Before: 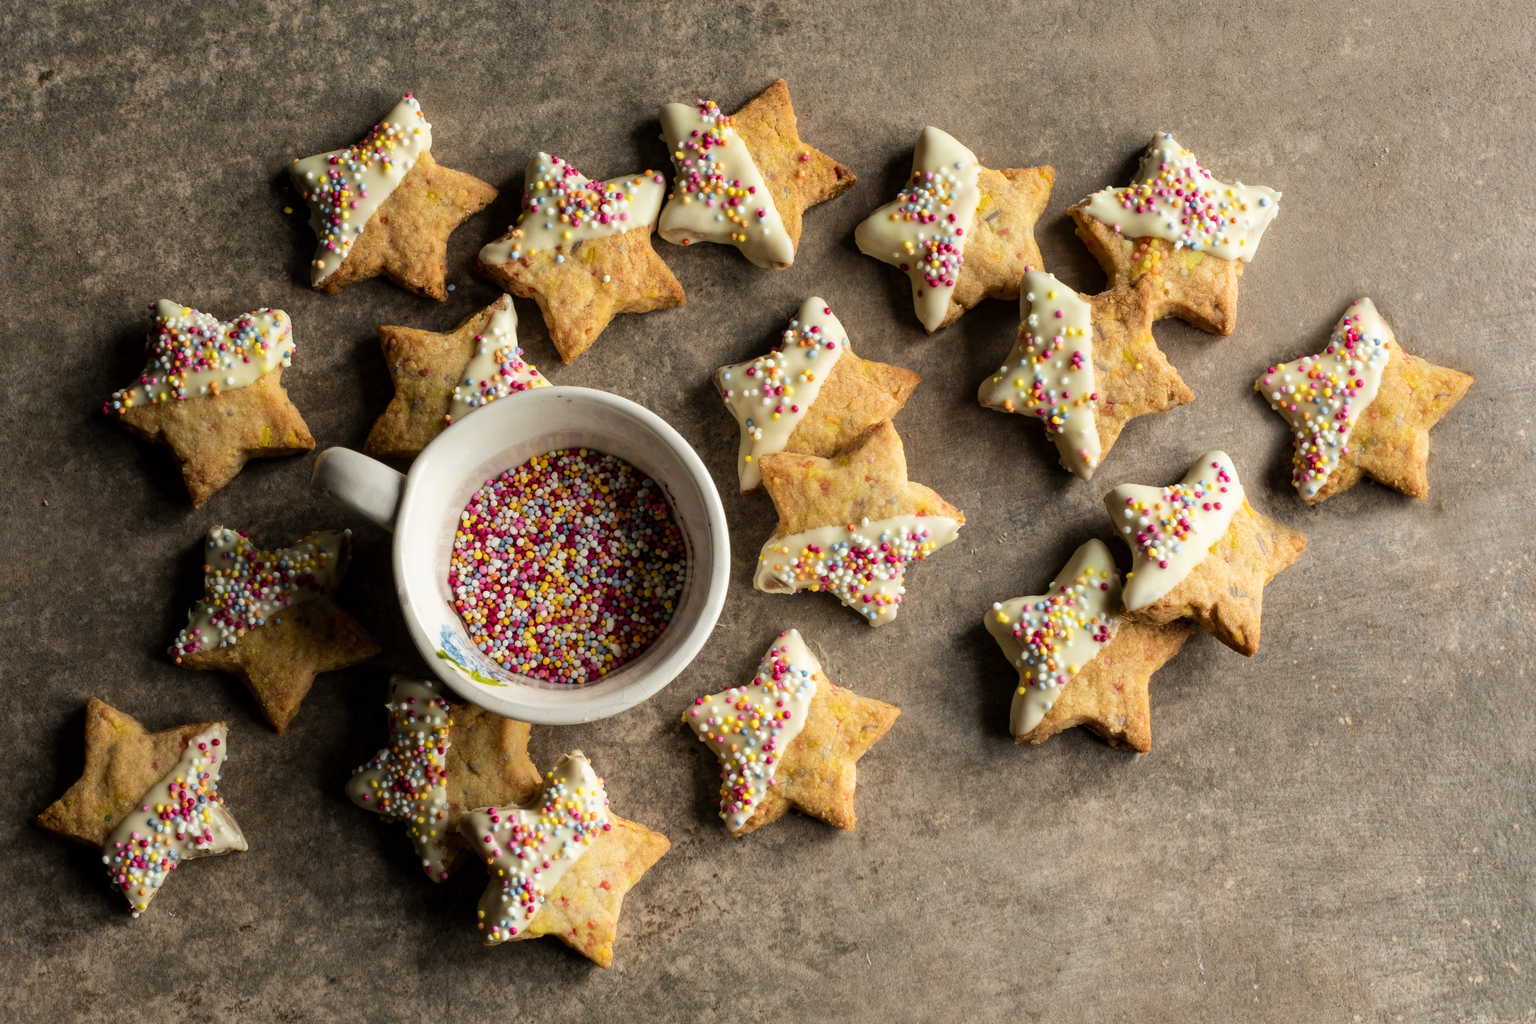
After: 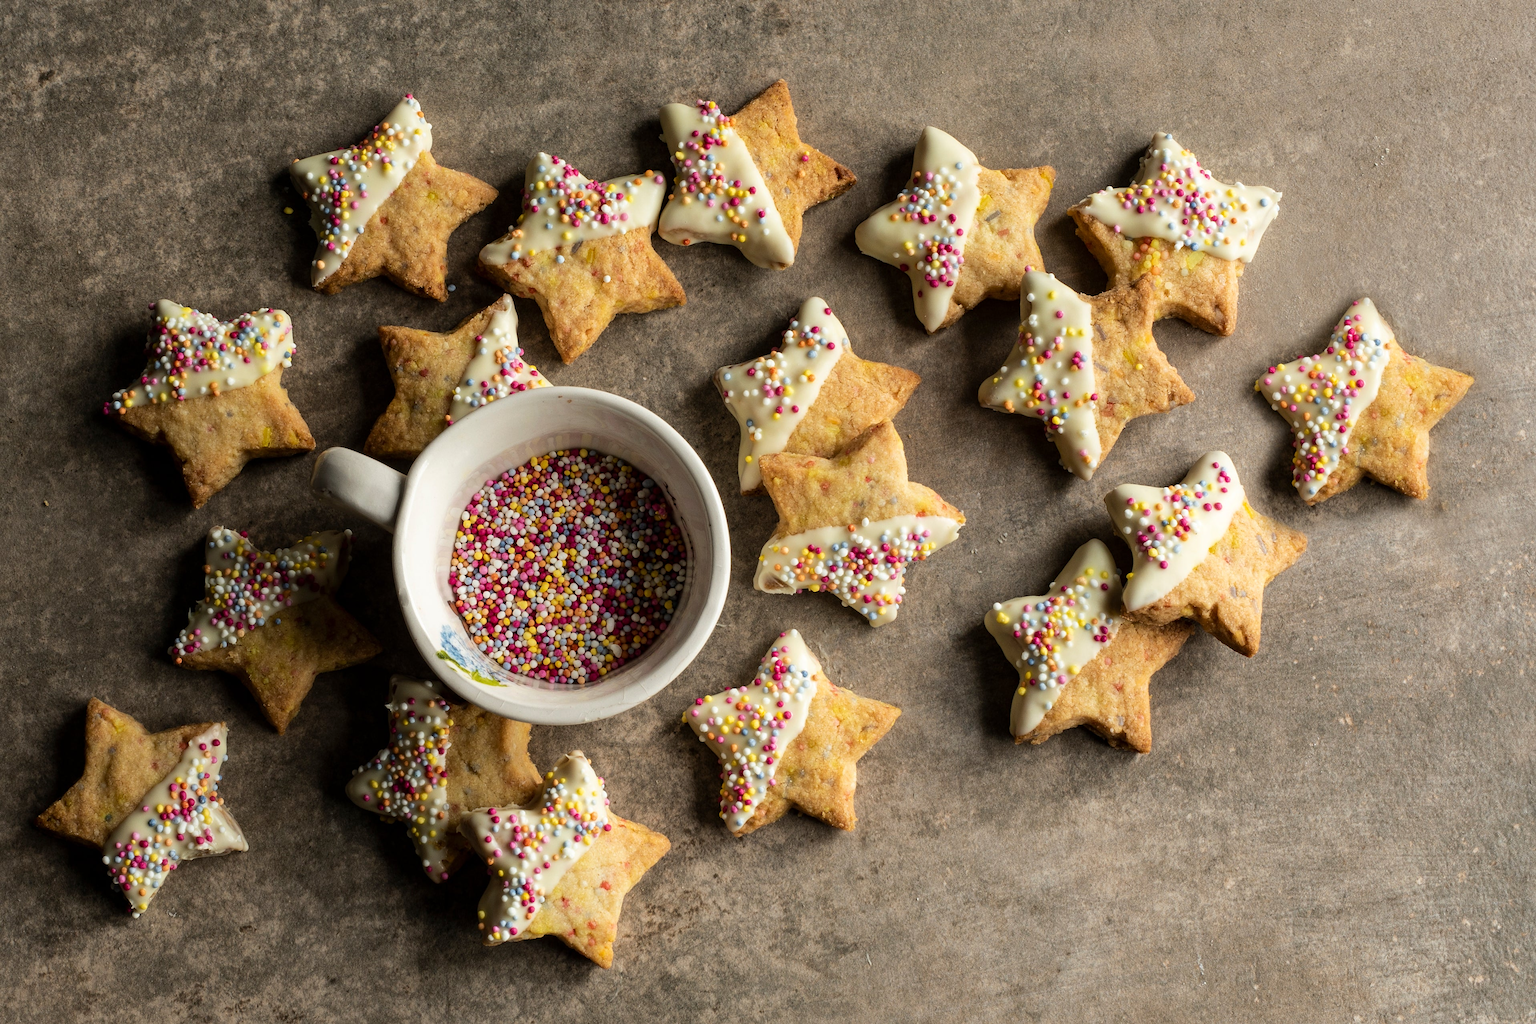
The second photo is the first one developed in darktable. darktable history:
tone equalizer: mask exposure compensation -0.506 EV
sharpen: amount 0.211
